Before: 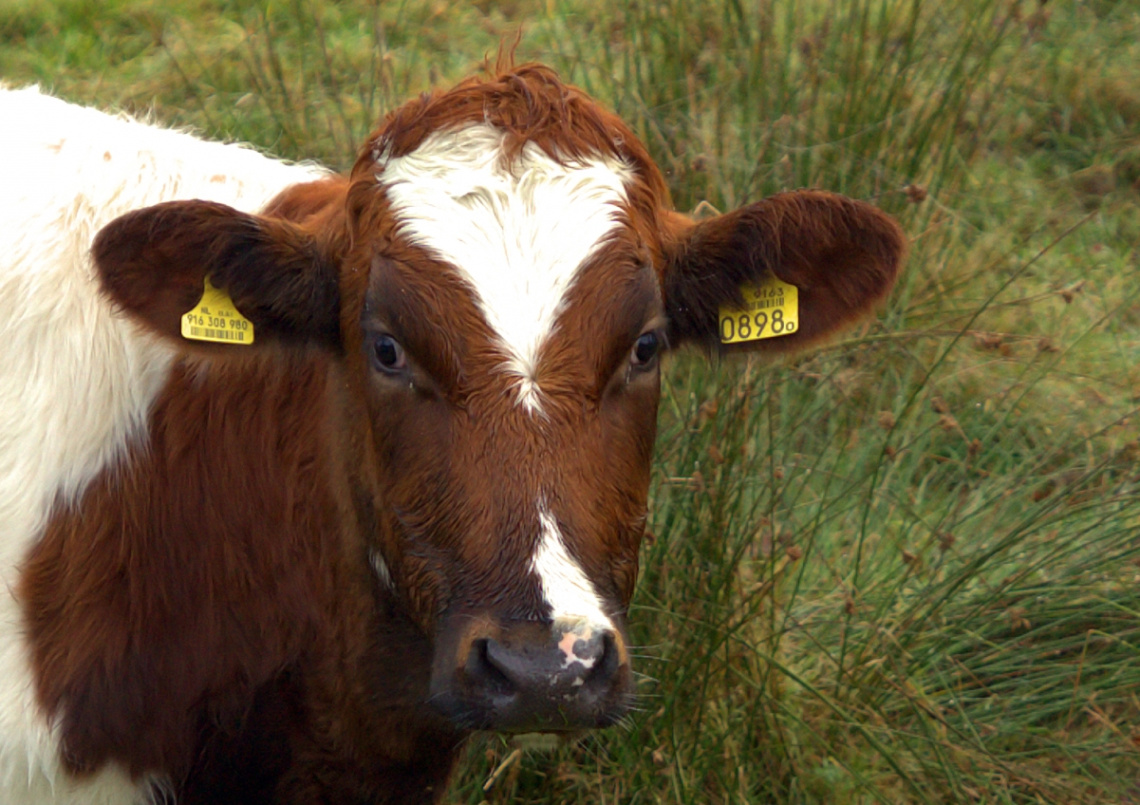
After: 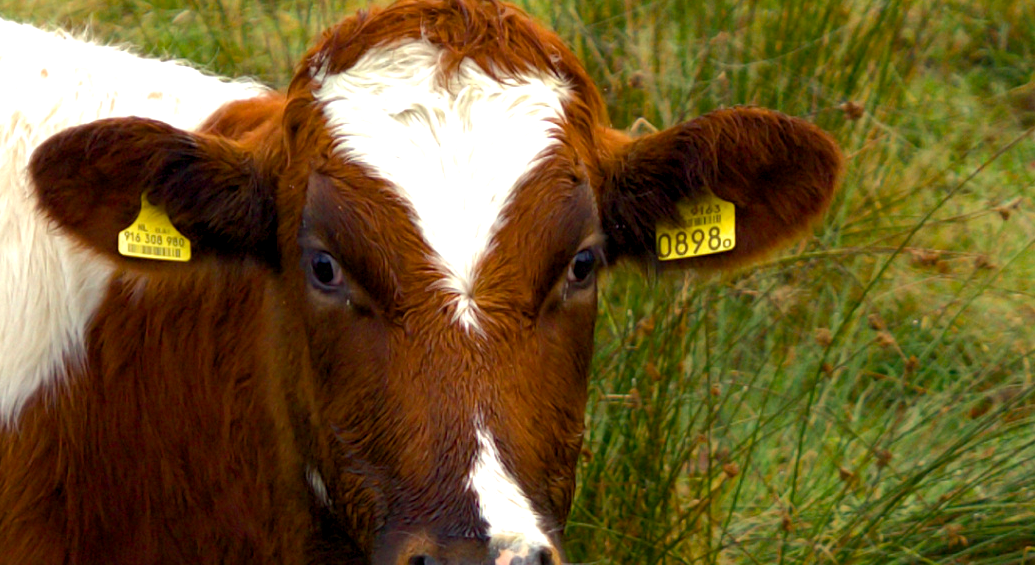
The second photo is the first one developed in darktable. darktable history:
crop: left 5.596%, top 10.314%, right 3.534%, bottom 19.395%
color balance rgb: global offset › luminance -0.51%, perceptual saturation grading › global saturation 27.53%, perceptual saturation grading › highlights -25%, perceptual saturation grading › shadows 25%, perceptual brilliance grading › highlights 6.62%, perceptual brilliance grading › mid-tones 17.07%, perceptual brilliance grading › shadows -5.23%
